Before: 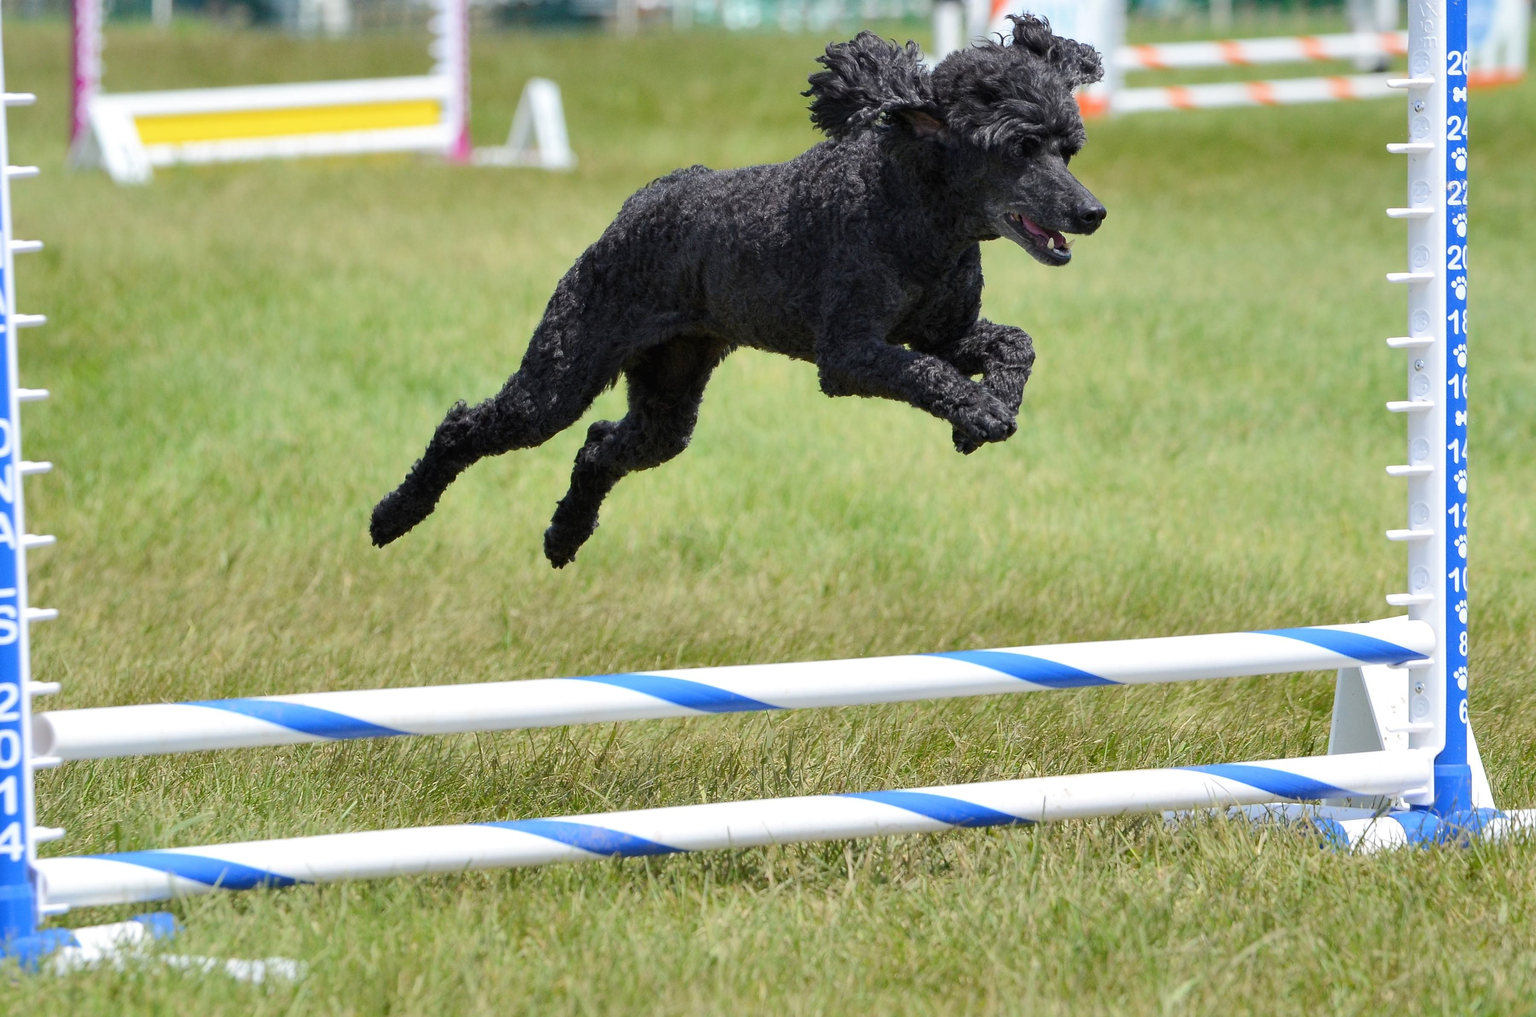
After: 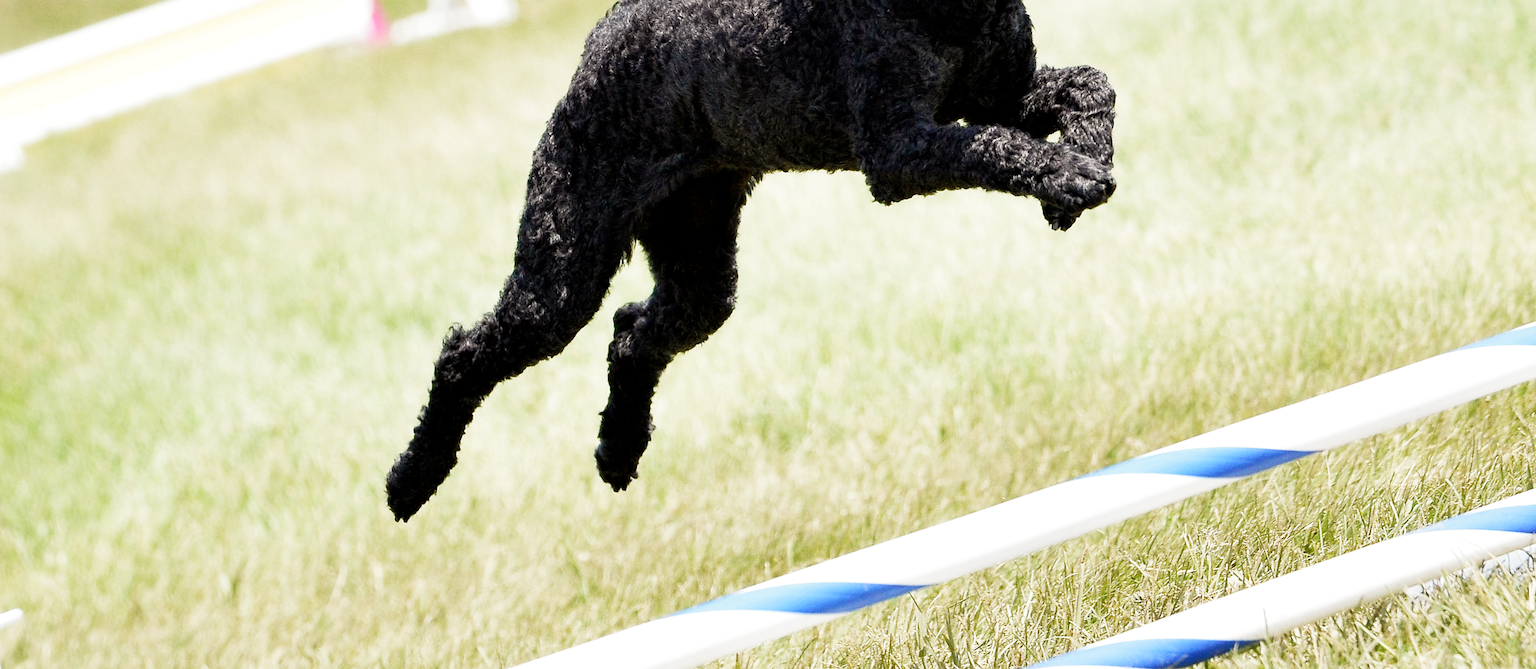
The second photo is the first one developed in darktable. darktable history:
crop: top 7.49%, right 9.717%, bottom 11.943%
sharpen: radius 1, threshold 1
rotate and perspective: rotation -14.8°, crop left 0.1, crop right 0.903, crop top 0.25, crop bottom 0.748
filmic rgb: middle gray luminance 10%, black relative exposure -8.61 EV, white relative exposure 3.3 EV, threshold 6 EV, target black luminance 0%, hardness 5.2, latitude 44.69%, contrast 1.302, highlights saturation mix 5%, shadows ↔ highlights balance 24.64%, add noise in highlights 0, preserve chrominance no, color science v3 (2019), use custom middle-gray values true, iterations of high-quality reconstruction 0, contrast in highlights soft, enable highlight reconstruction true
color zones: curves: ch0 [(0, 0.5) (0.143, 0.5) (0.286, 0.5) (0.429, 0.504) (0.571, 0.5) (0.714, 0.509) (0.857, 0.5) (1, 0.5)]; ch1 [(0, 0.425) (0.143, 0.425) (0.286, 0.375) (0.429, 0.405) (0.571, 0.5) (0.714, 0.47) (0.857, 0.425) (1, 0.435)]; ch2 [(0, 0.5) (0.143, 0.5) (0.286, 0.5) (0.429, 0.517) (0.571, 0.5) (0.714, 0.51) (0.857, 0.5) (1, 0.5)]
white balance: red 1.045, blue 0.932
